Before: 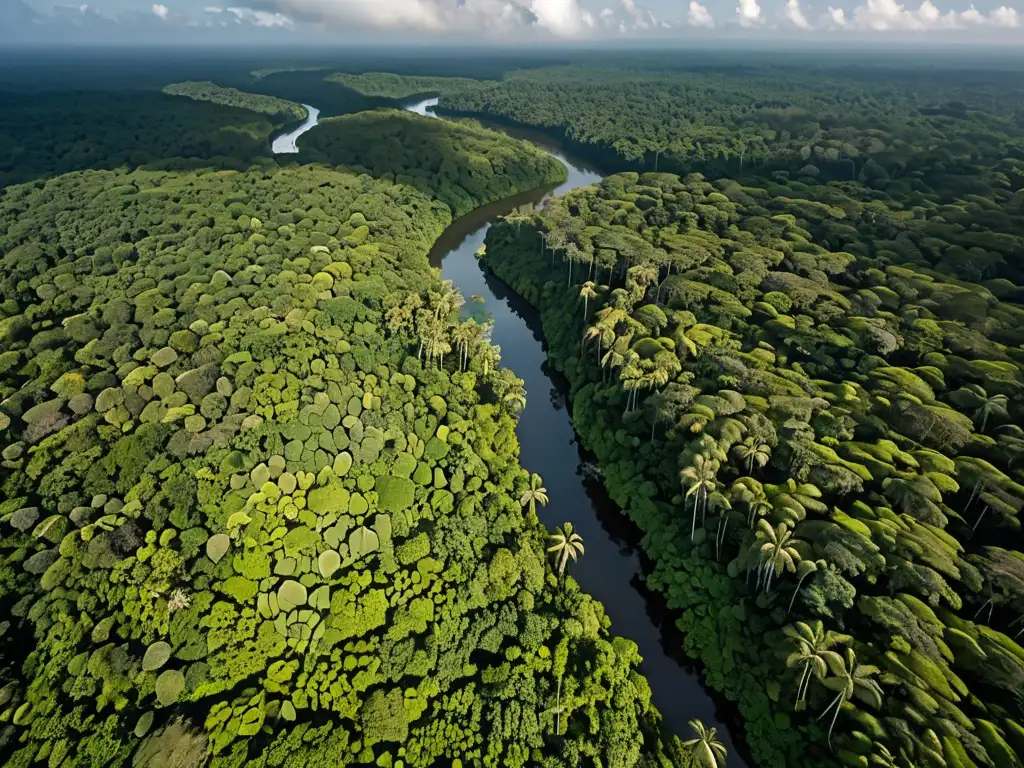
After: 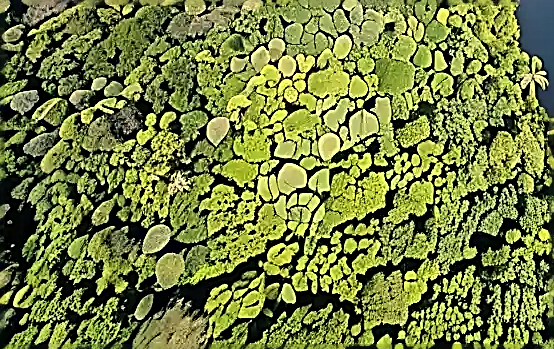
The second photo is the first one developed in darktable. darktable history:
crop and rotate: top 54.324%, right 45.849%, bottom 0.108%
sharpen: amount 1.851
haze removal: compatibility mode true, adaptive false
shadows and highlights: radius 109.88, shadows 51.29, white point adjustment 9.11, highlights -5.39, soften with gaussian
